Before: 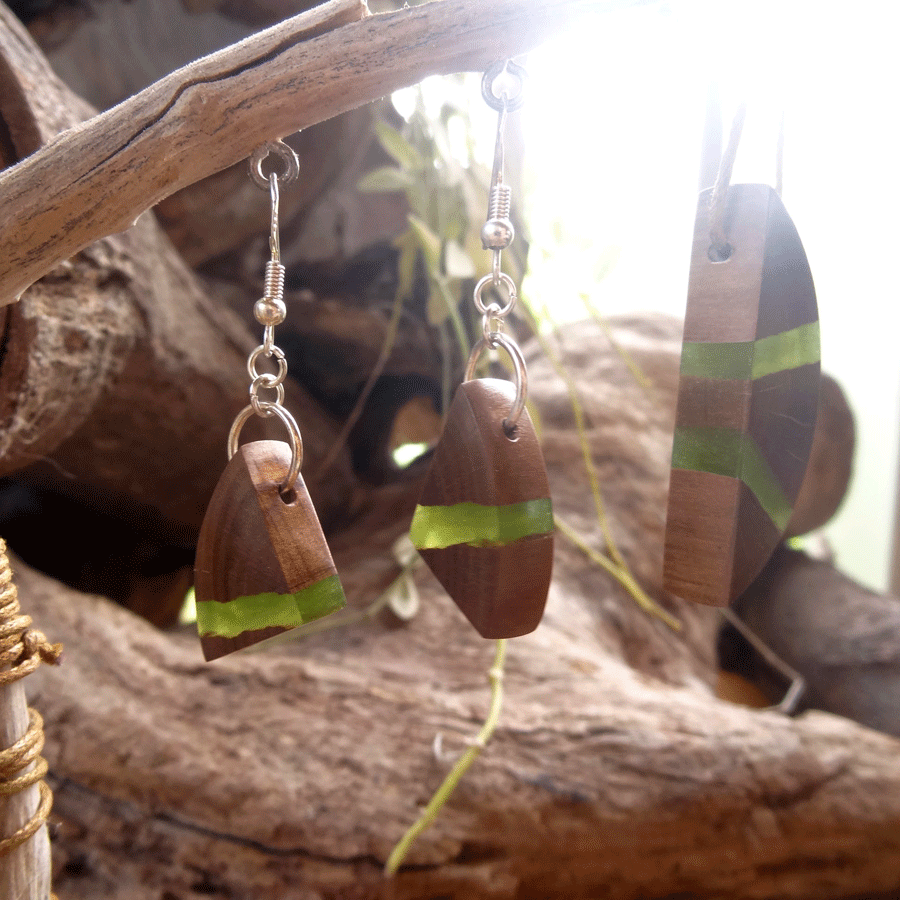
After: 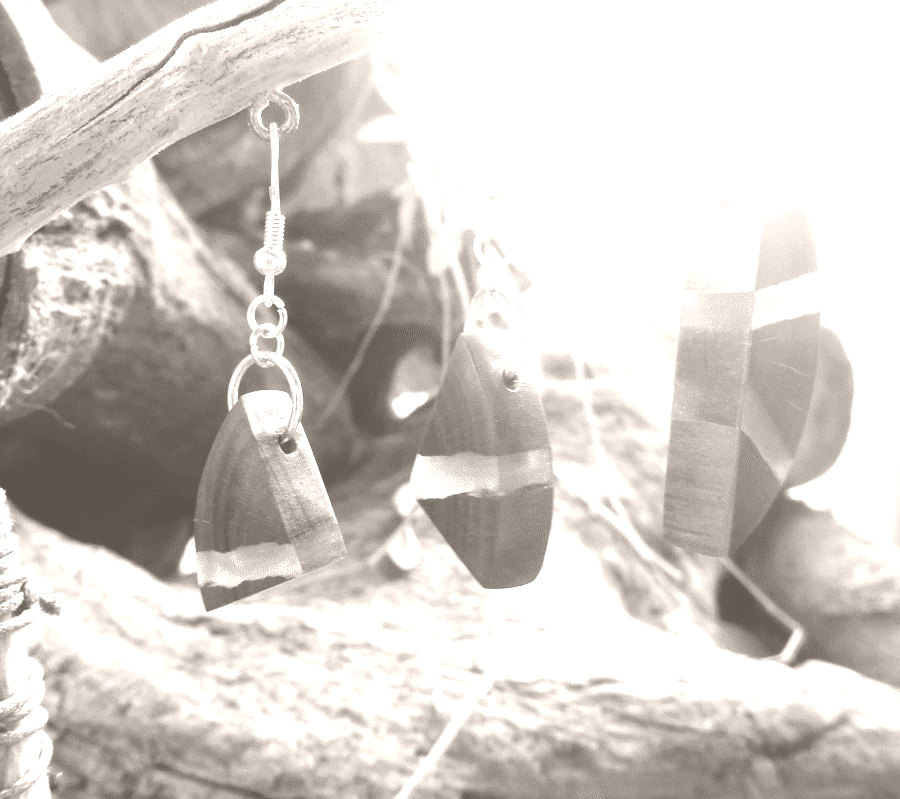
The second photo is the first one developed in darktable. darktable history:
tone curve: curves: ch0 [(0, 0.039) (0.104, 0.094) (0.285, 0.301) (0.673, 0.796) (0.845, 0.932) (0.994, 0.971)]; ch1 [(0, 0) (0.356, 0.385) (0.424, 0.405) (0.498, 0.502) (0.586, 0.57) (0.657, 0.642) (1, 1)]; ch2 [(0, 0) (0.424, 0.438) (0.46, 0.453) (0.515, 0.505) (0.557, 0.57) (0.612, 0.583) (0.722, 0.67) (1, 1)], color space Lab, independent channels, preserve colors none
crop and rotate: top 5.609%, bottom 5.609%
colorize: hue 34.49°, saturation 35.33%, source mix 100%, lightness 55%, version 1
